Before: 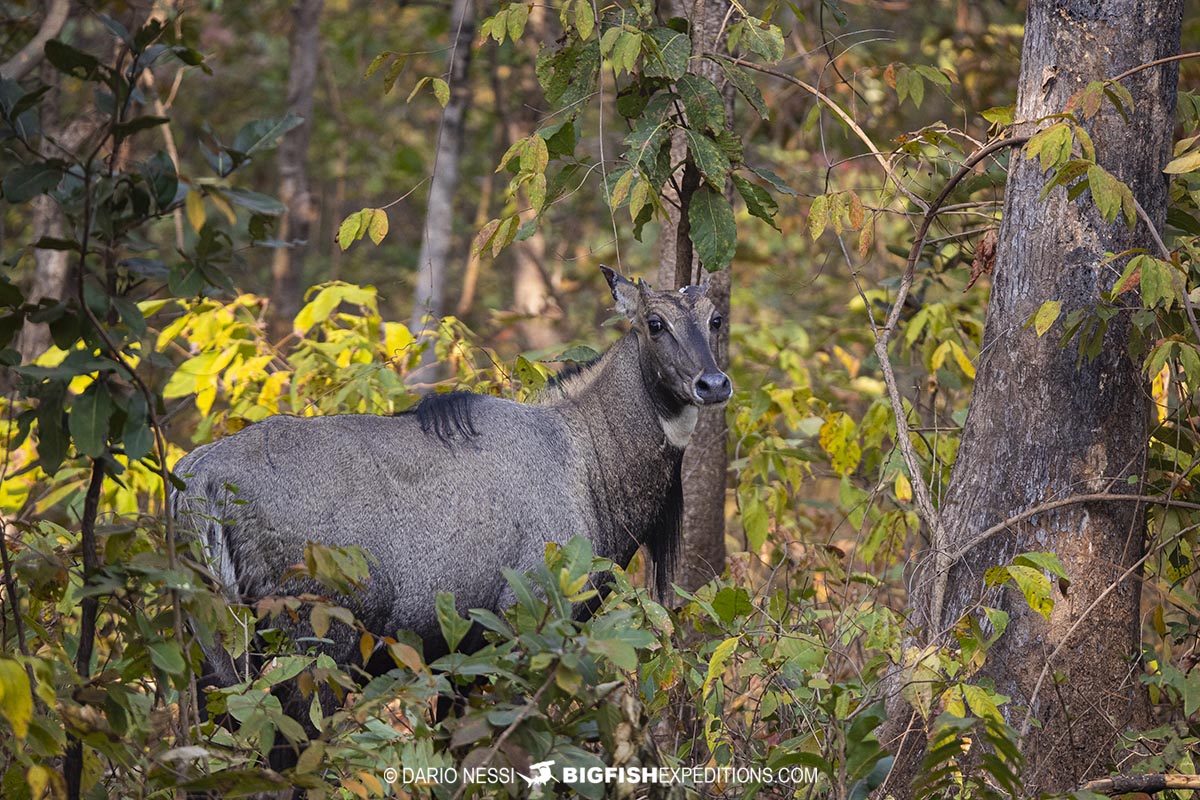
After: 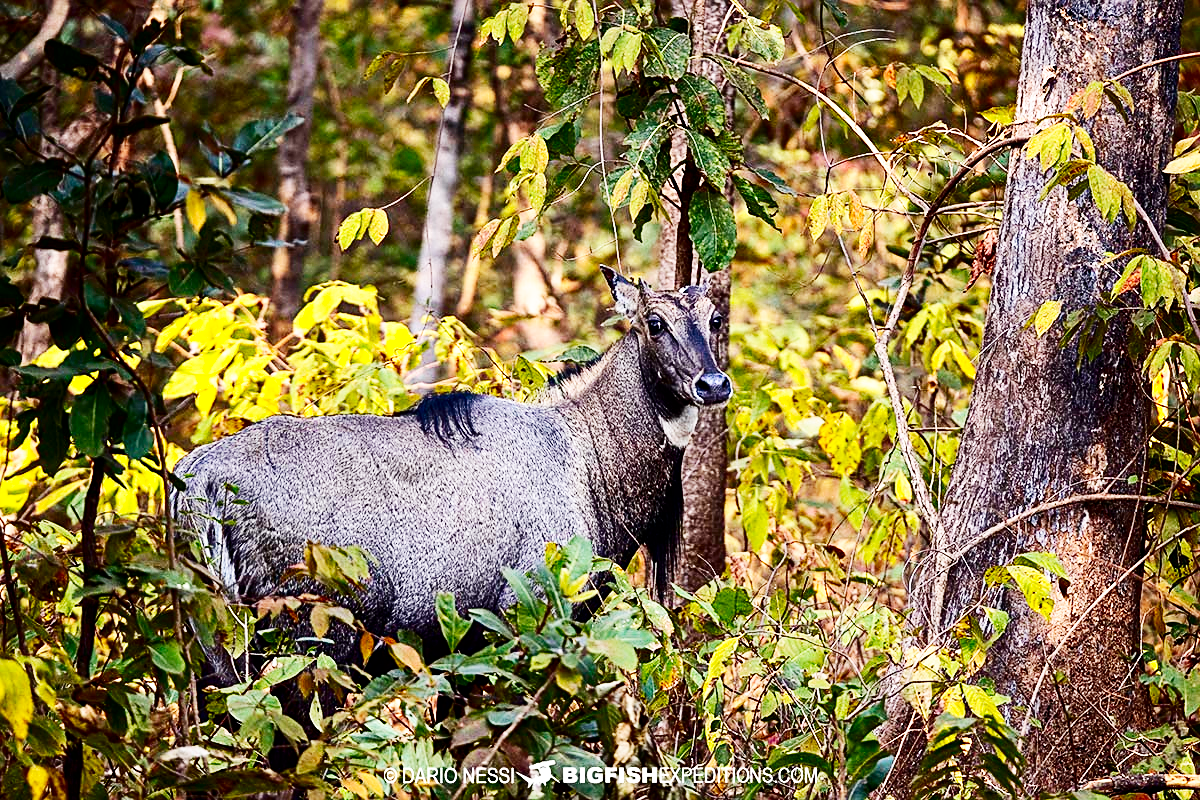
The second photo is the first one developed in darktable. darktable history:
sharpen: on, module defaults
base curve: curves: ch0 [(0, 0) (0.007, 0.004) (0.027, 0.03) (0.046, 0.07) (0.207, 0.54) (0.442, 0.872) (0.673, 0.972) (1, 1)], preserve colors none
contrast brightness saturation: contrast 0.19, brightness -0.24, saturation 0.11
